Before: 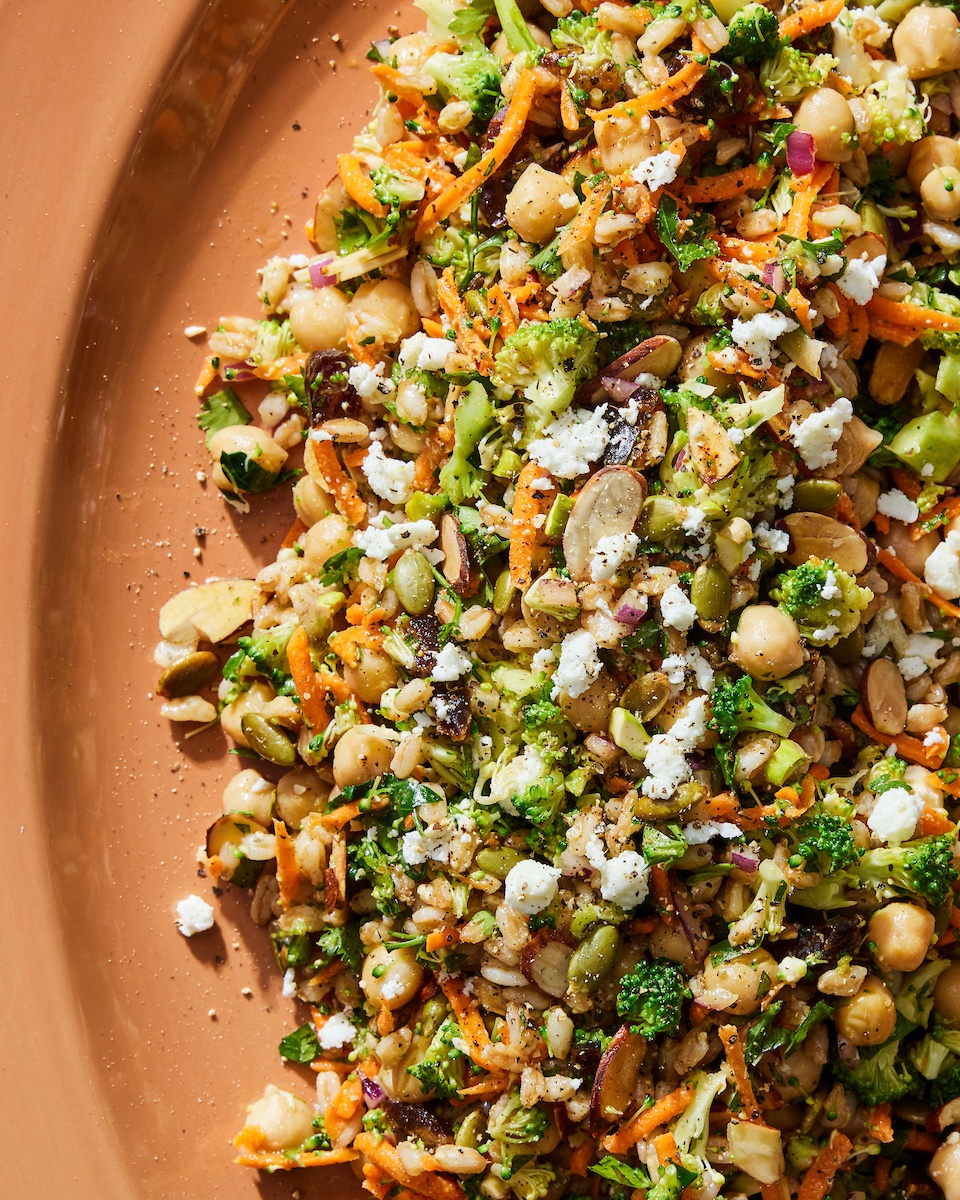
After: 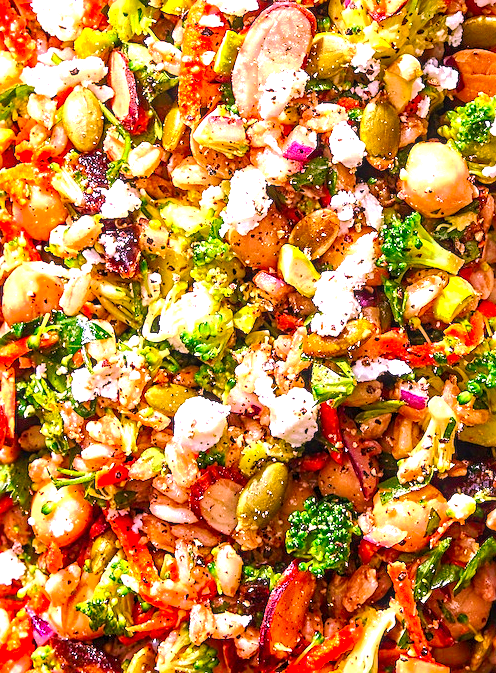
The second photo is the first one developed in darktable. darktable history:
sharpen: on, module defaults
crop: left 34.535%, top 38.611%, right 13.733%, bottom 5.228%
base curve: curves: ch0 [(0, 0) (0.235, 0.266) (0.503, 0.496) (0.786, 0.72) (1, 1)], preserve colors none
color correction: highlights a* 19.06, highlights b* -11.62, saturation 1.65
exposure: black level correction 0, exposure 1.101 EV, compensate highlight preservation false
levels: black 0.044%, levels [0, 0.499, 1]
local contrast: on, module defaults
